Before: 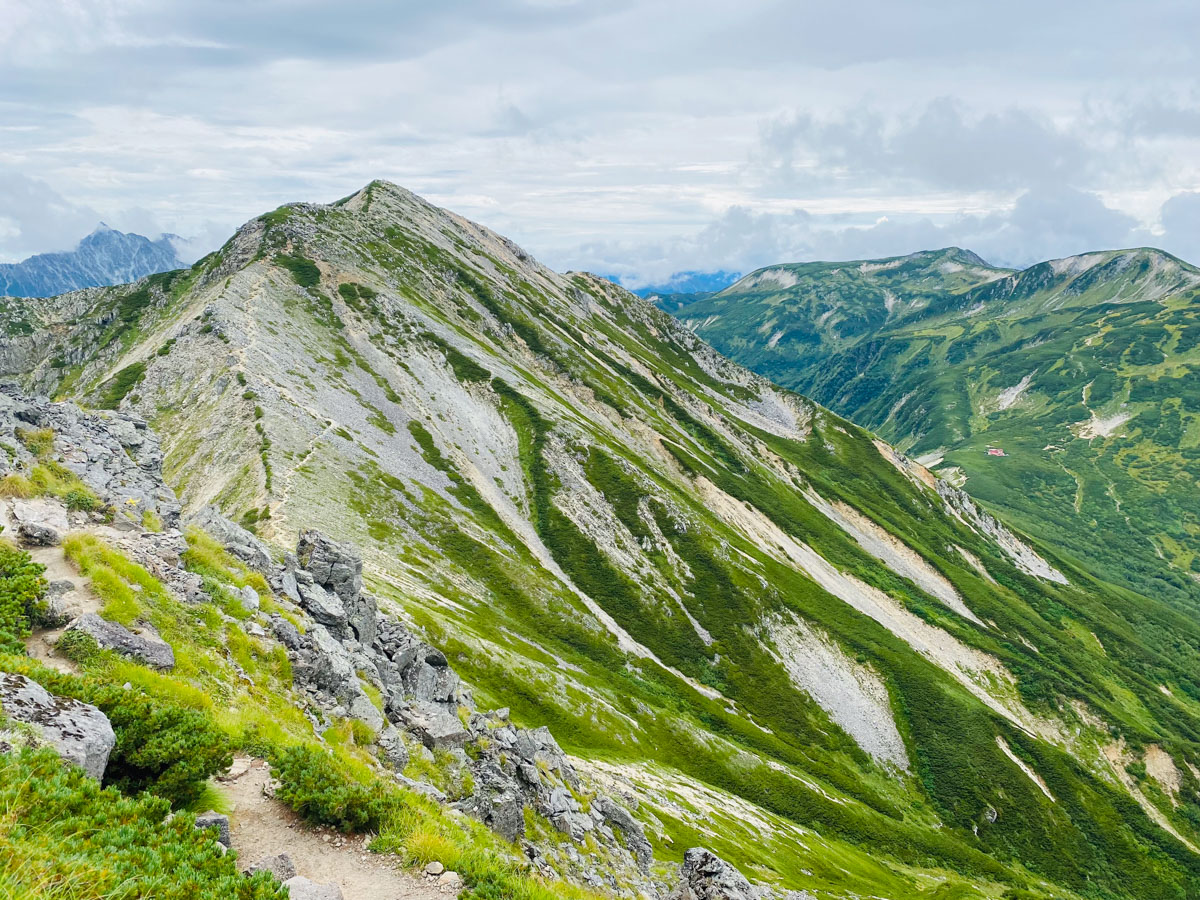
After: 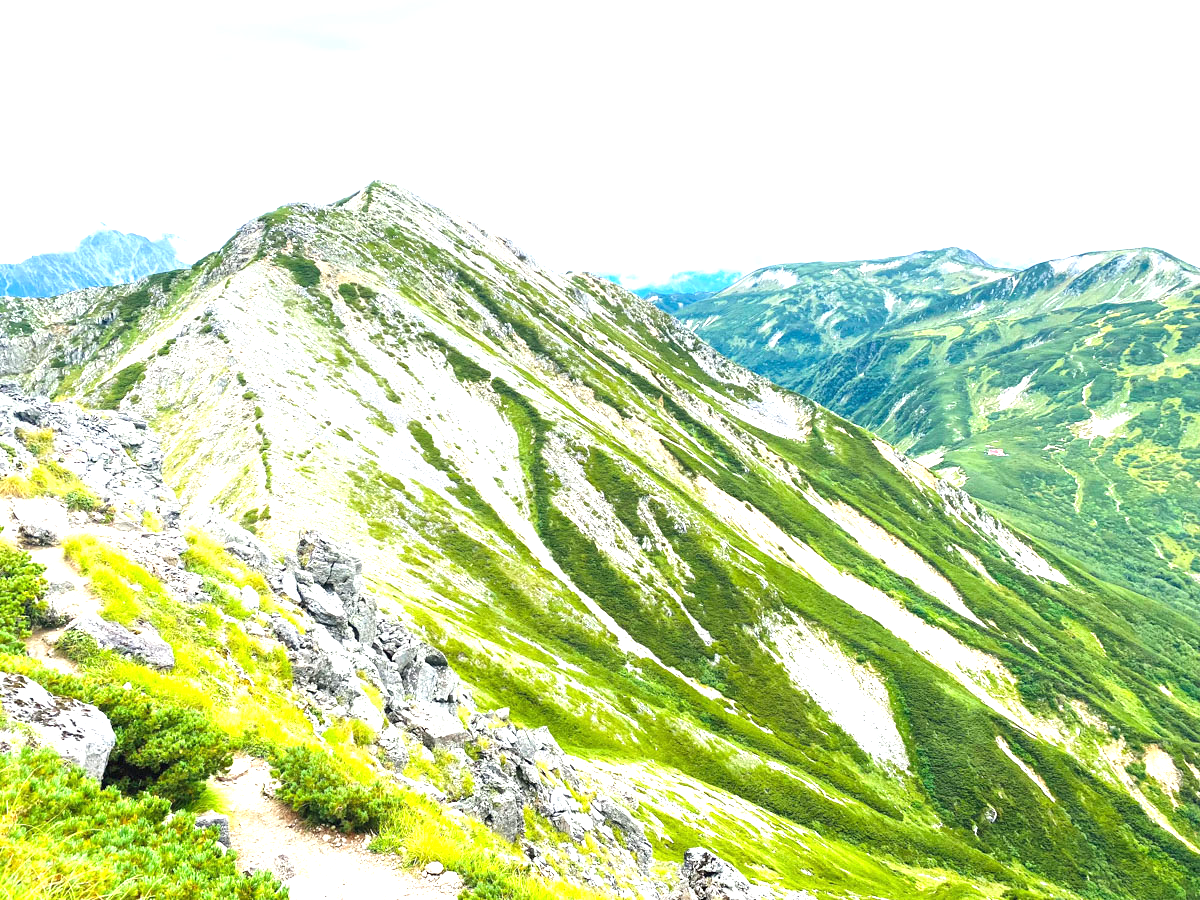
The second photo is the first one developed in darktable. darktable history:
exposure: black level correction 0, exposure 1.4 EV, compensate highlight preservation false
